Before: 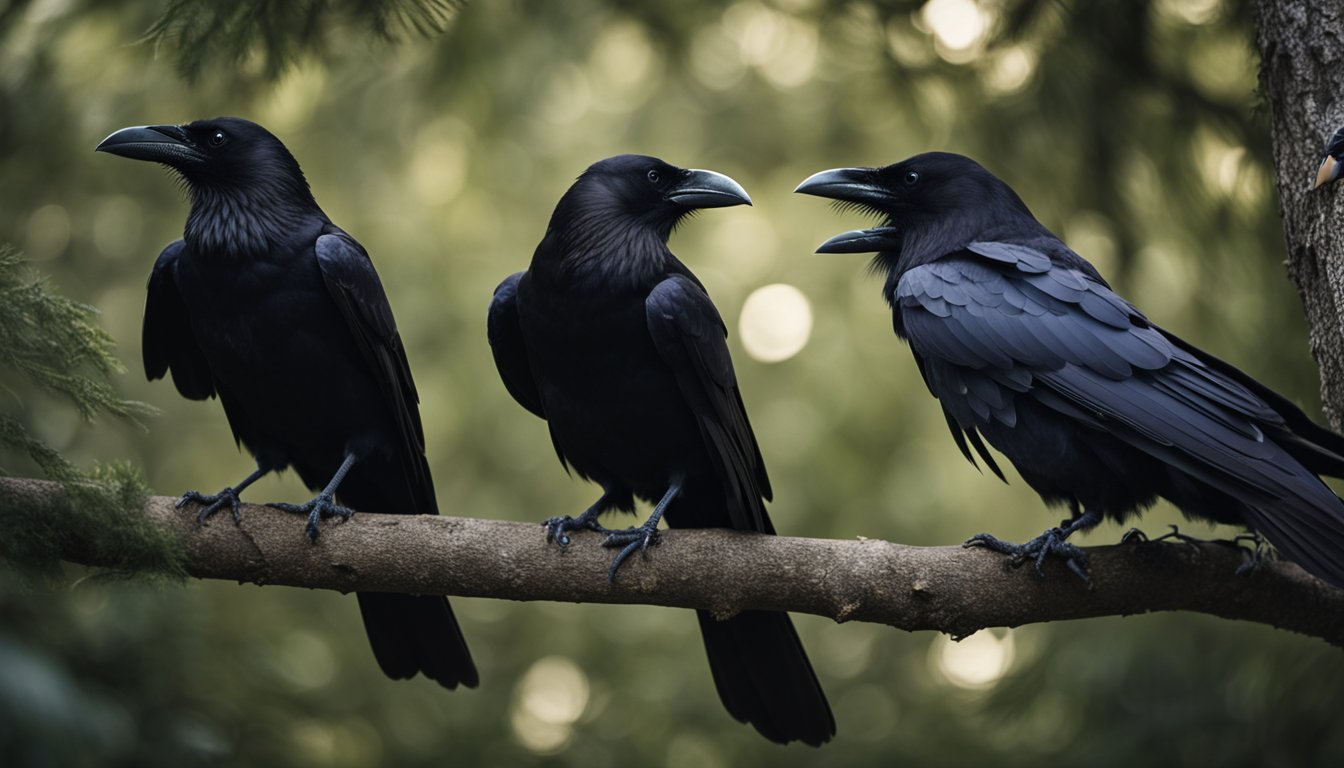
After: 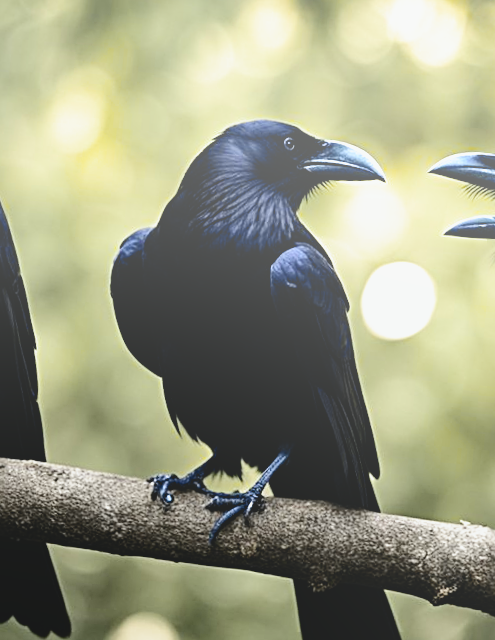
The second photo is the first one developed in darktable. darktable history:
exposure: black level correction 0, exposure 0.7 EV, compensate exposure bias true, compensate highlight preservation false
filmic rgb: black relative exposure -8.7 EV, white relative exposure 2.7 EV, threshold 3 EV, target black luminance 0%, hardness 6.25, latitude 75%, contrast 1.325, highlights saturation mix -5%, preserve chrominance no, color science v5 (2021), iterations of high-quality reconstruction 0, enable highlight reconstruction true
tone curve: curves: ch0 [(0, 0) (0.23, 0.205) (0.486, 0.52) (0.822, 0.825) (0.994, 0.955)]; ch1 [(0, 0) (0.226, 0.261) (0.379, 0.442) (0.469, 0.472) (0.495, 0.495) (0.514, 0.504) (0.561, 0.568) (0.59, 0.612) (1, 1)]; ch2 [(0, 0) (0.269, 0.299) (0.459, 0.441) (0.498, 0.499) (0.523, 0.52) (0.586, 0.569) (0.635, 0.617) (0.659, 0.681) (0.718, 0.764) (1, 1)], color space Lab, independent channels, preserve colors none
rotate and perspective: rotation 5.12°, automatic cropping off
crop and rotate: left 29.476%, top 10.214%, right 35.32%, bottom 17.333%
bloom: size 40%
sharpen: radius 3.119
